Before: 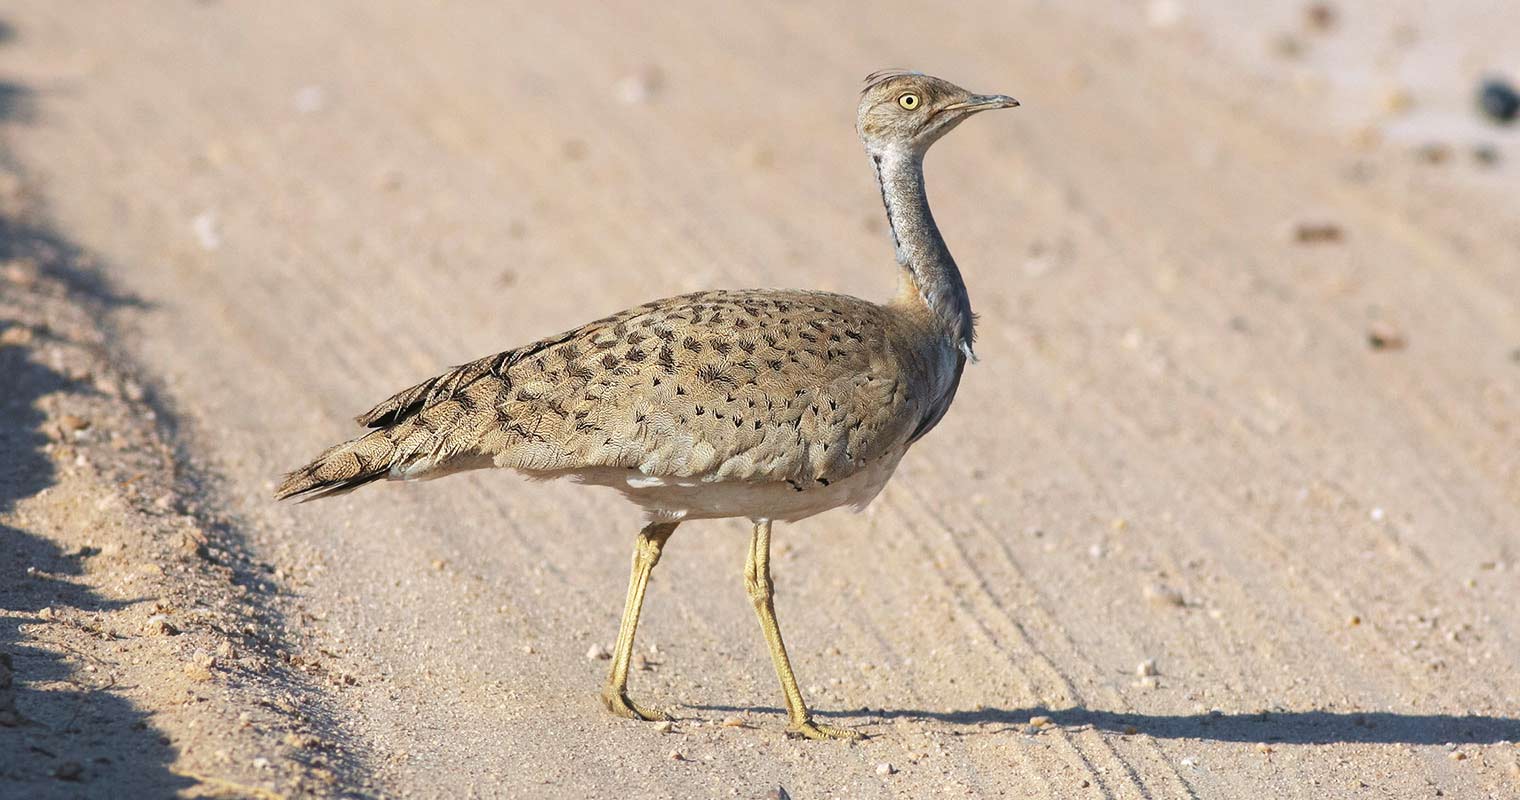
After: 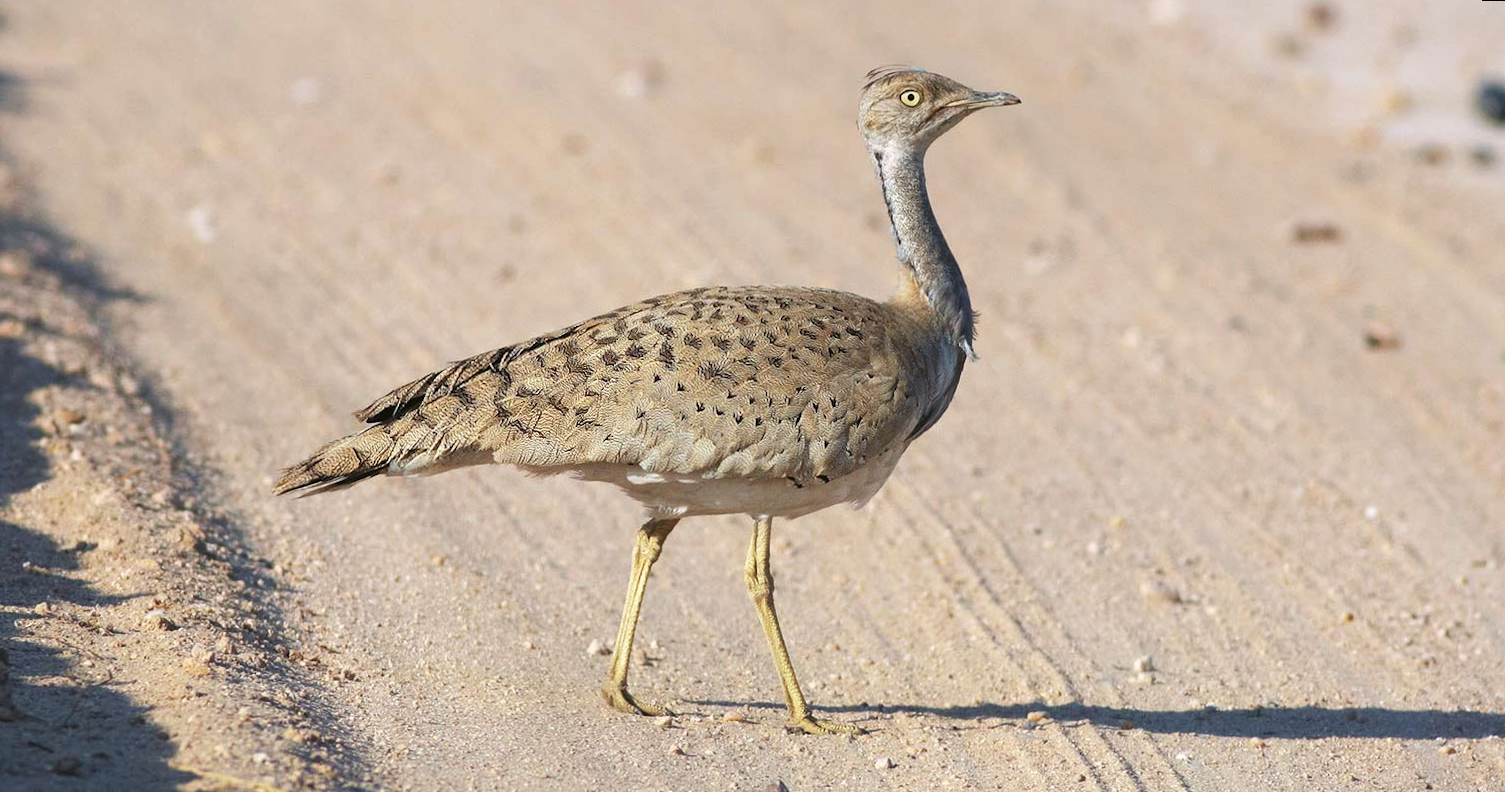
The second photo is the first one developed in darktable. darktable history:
rotate and perspective: rotation 0.174°, lens shift (vertical) 0.013, lens shift (horizontal) 0.019, shear 0.001, automatic cropping original format, crop left 0.007, crop right 0.991, crop top 0.016, crop bottom 0.997
white balance: emerald 1
vignetting: fall-off start 97.28%, fall-off radius 79%, brightness -0.462, saturation -0.3, width/height ratio 1.114, dithering 8-bit output, unbound false
